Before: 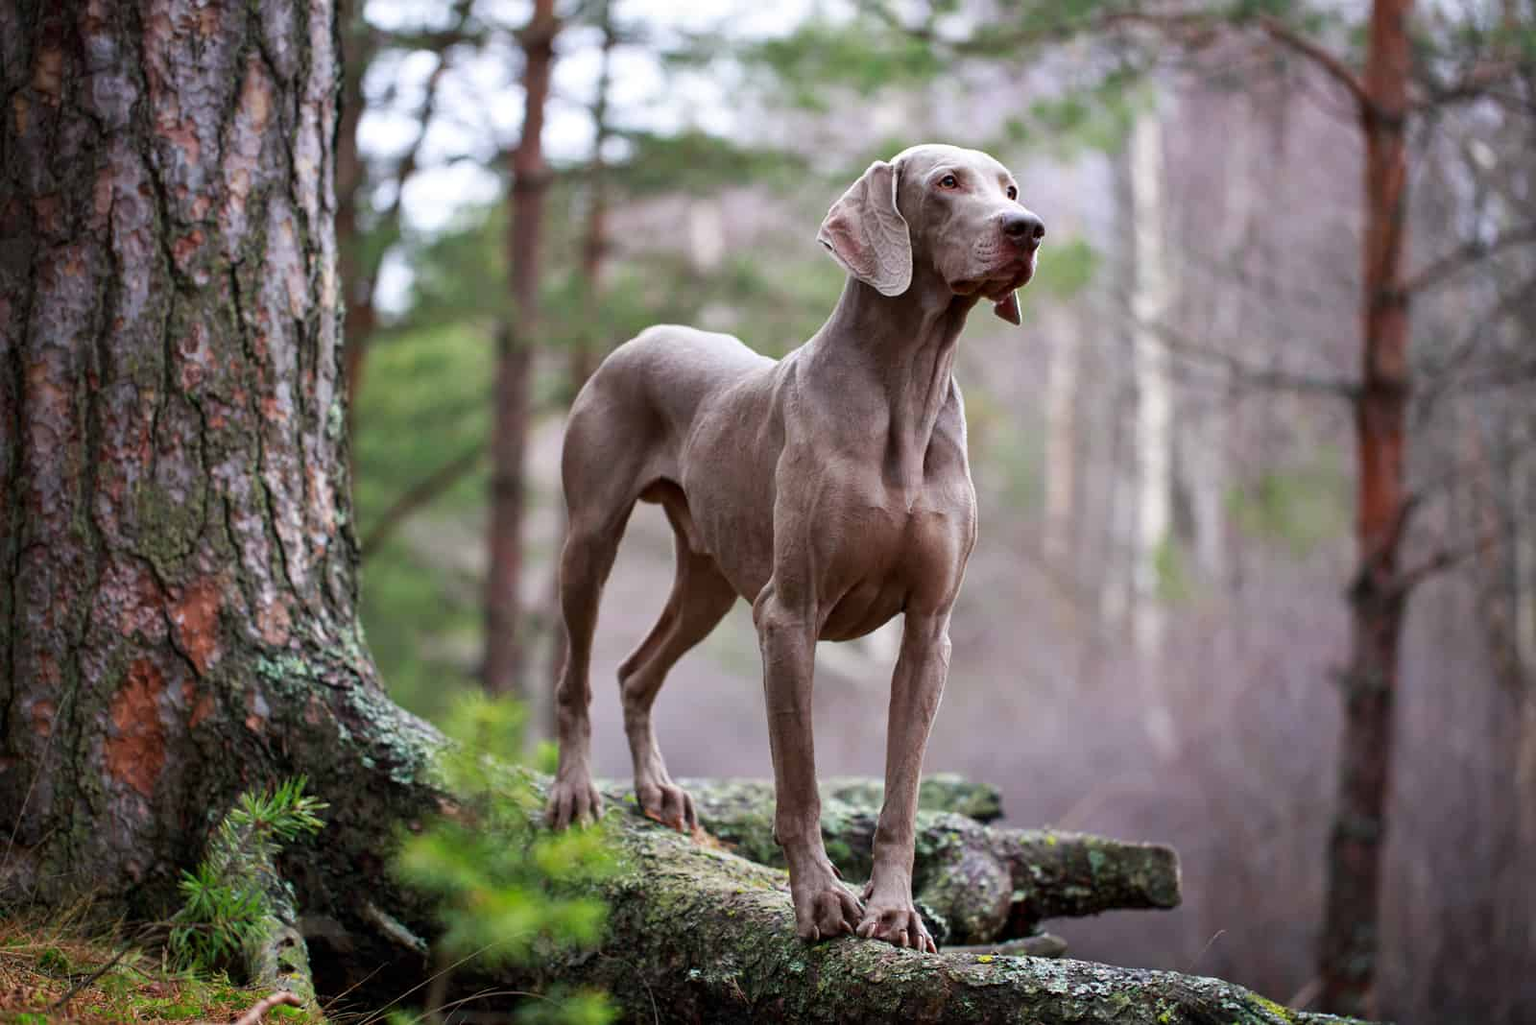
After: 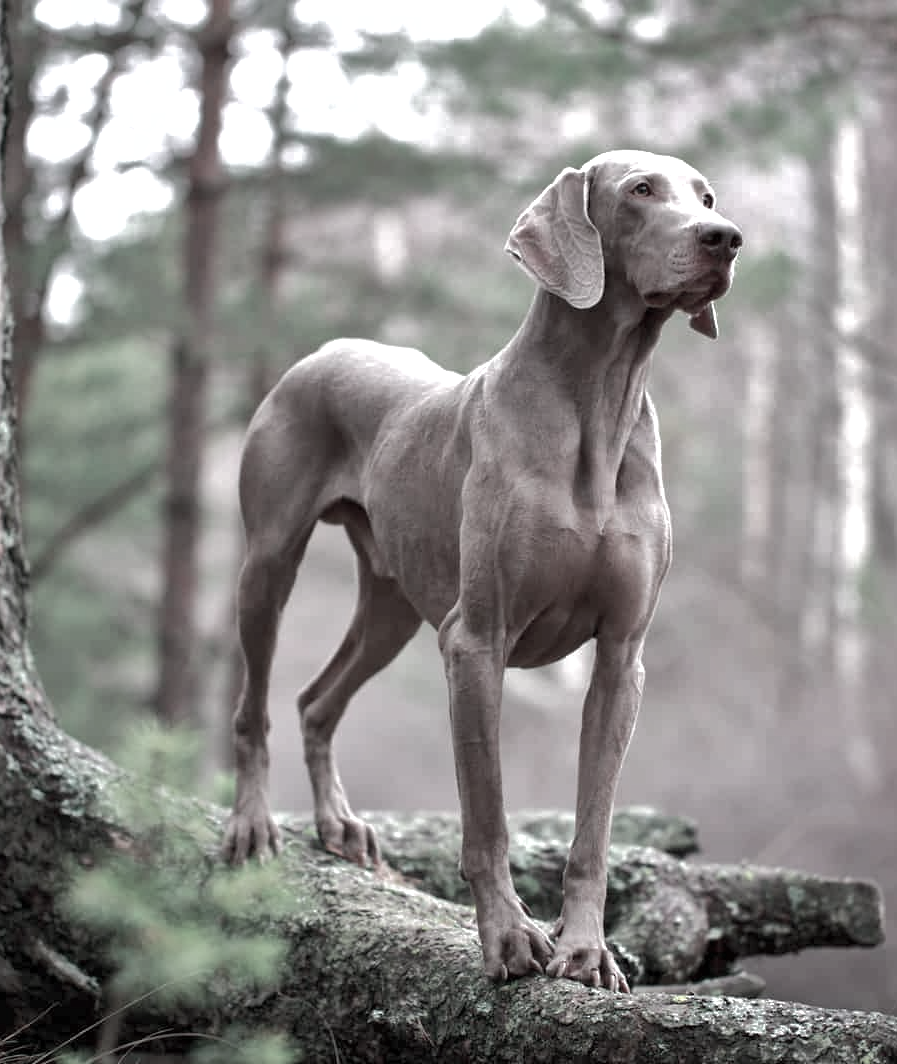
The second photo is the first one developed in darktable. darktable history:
crop: left 21.674%, right 22.086%
contrast brightness saturation: saturation 0.18
shadows and highlights: shadows 40, highlights -60
exposure: exposure 0.559 EV, compensate highlight preservation false
color contrast: green-magenta contrast 0.3, blue-yellow contrast 0.15
